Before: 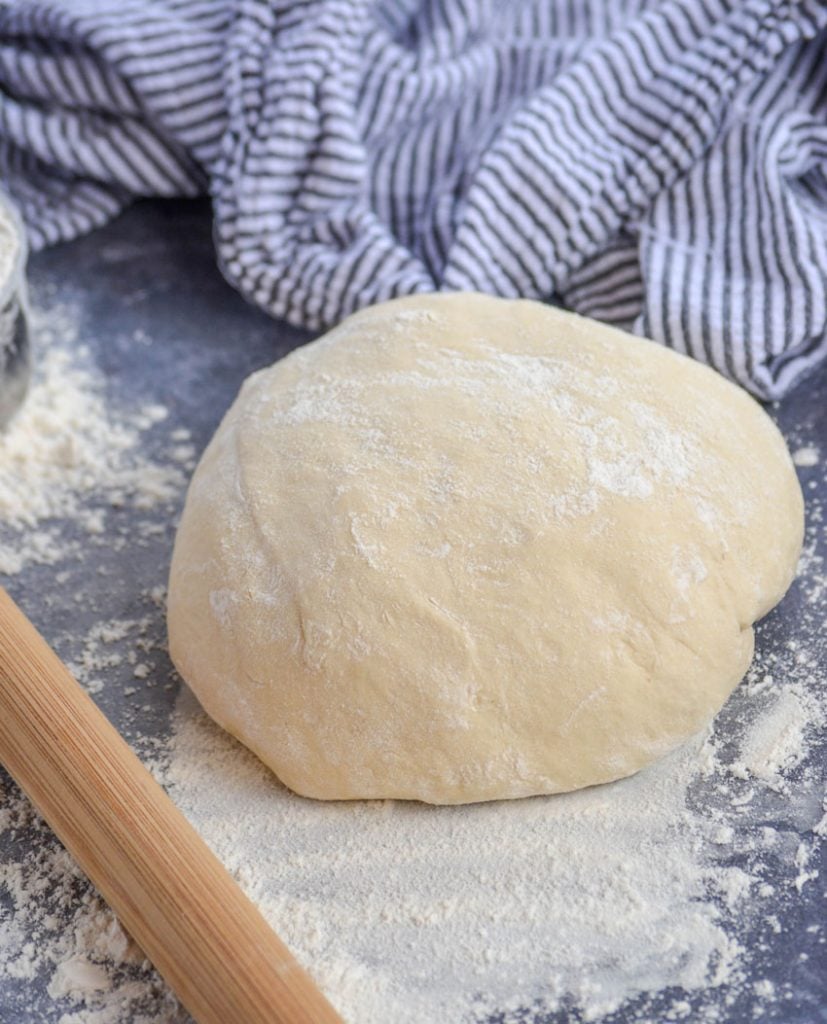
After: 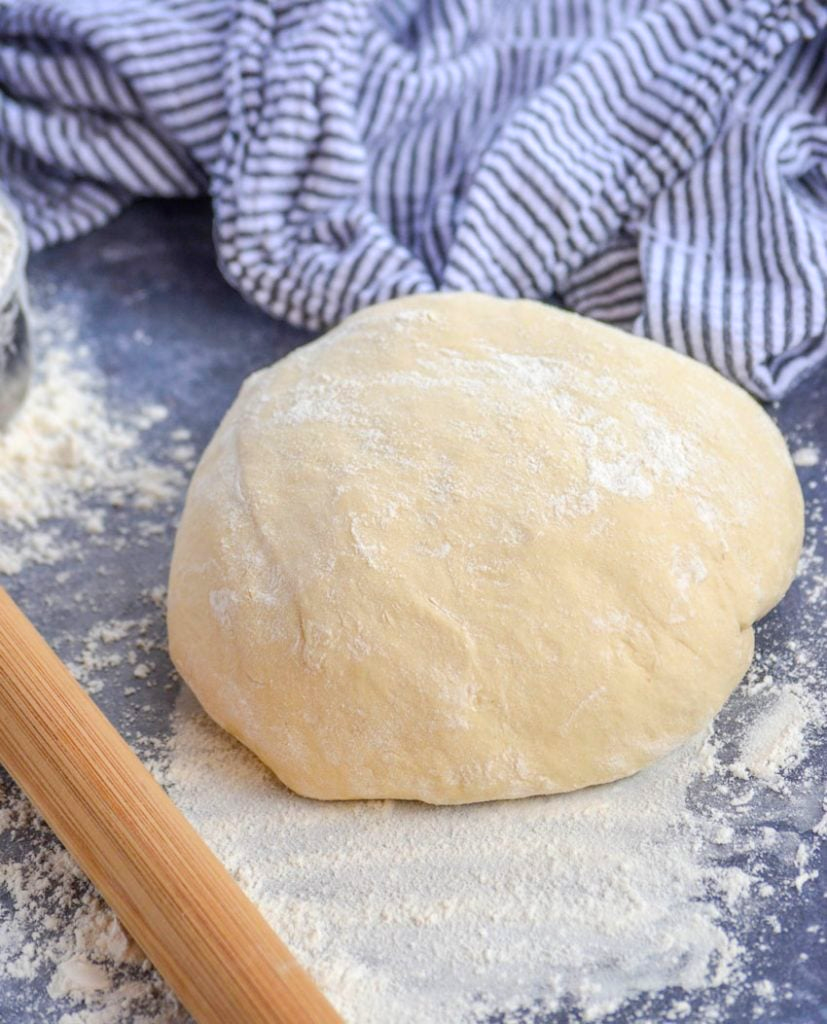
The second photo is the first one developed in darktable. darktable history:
color balance: contrast 6.48%, output saturation 113.3%
levels: levels [0, 0.478, 1]
